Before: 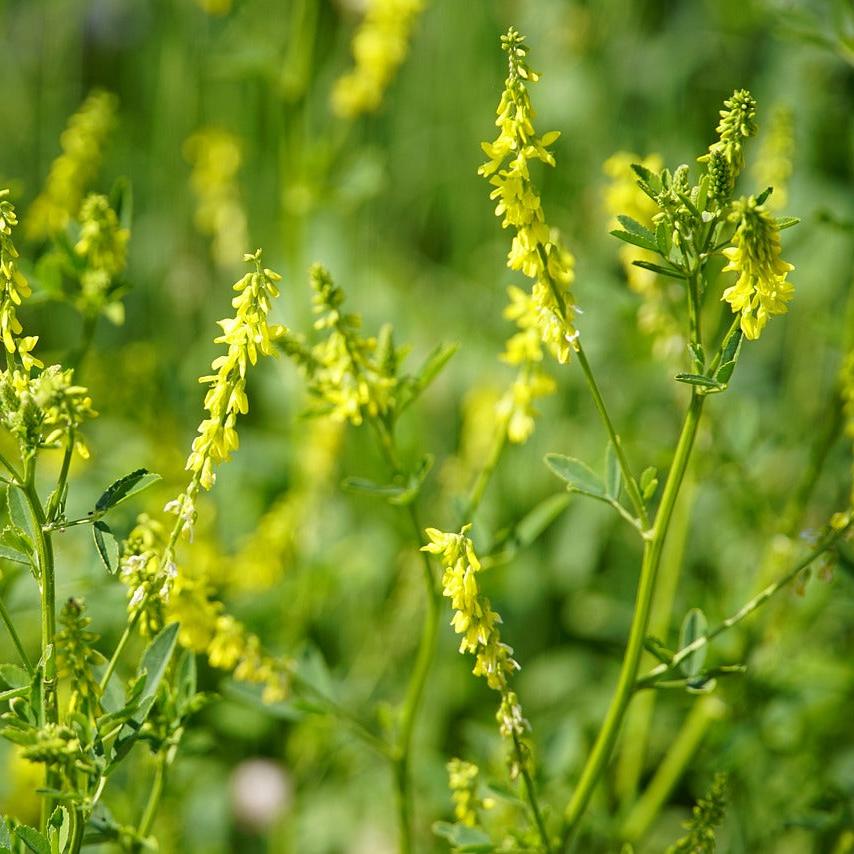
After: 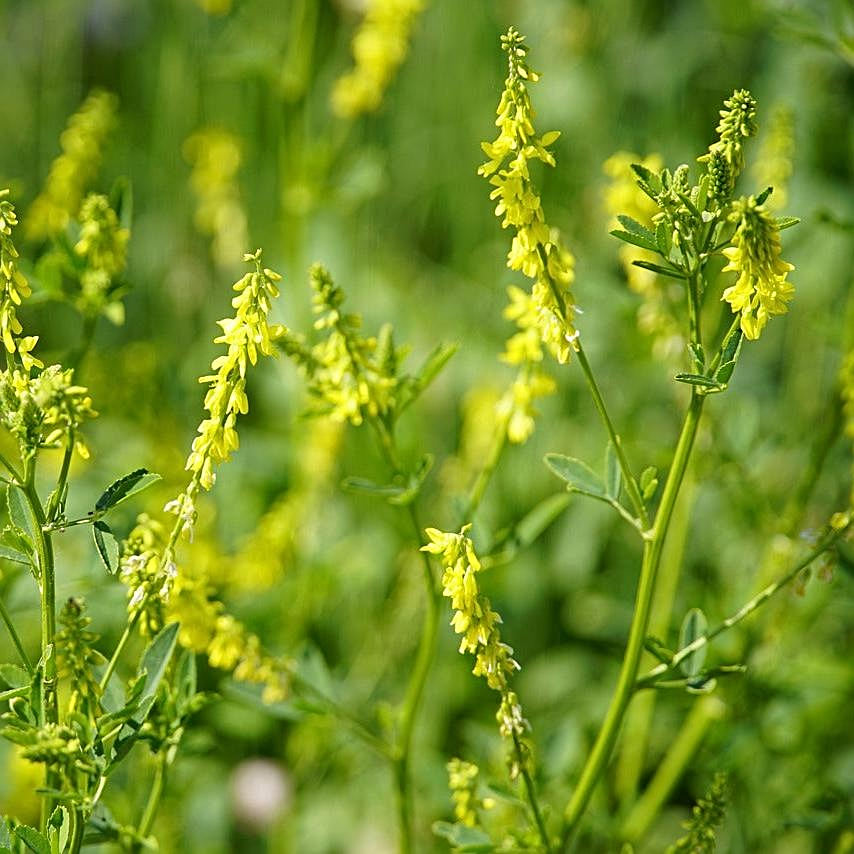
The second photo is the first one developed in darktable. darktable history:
sharpen: radius 2.167, amount 0.381, threshold 0
exposure: compensate highlight preservation false
